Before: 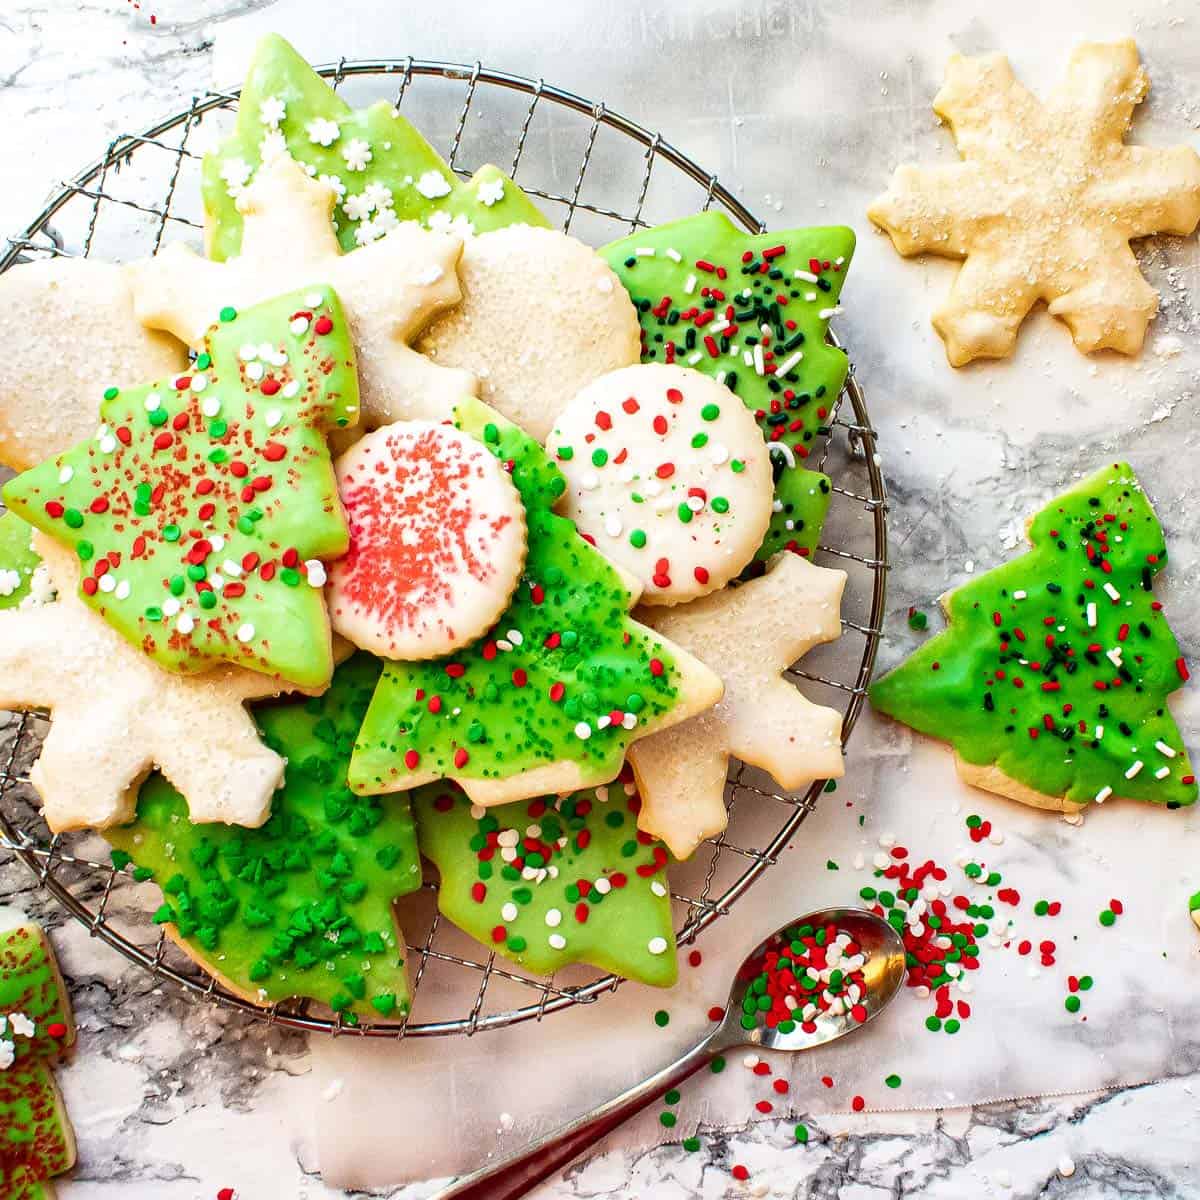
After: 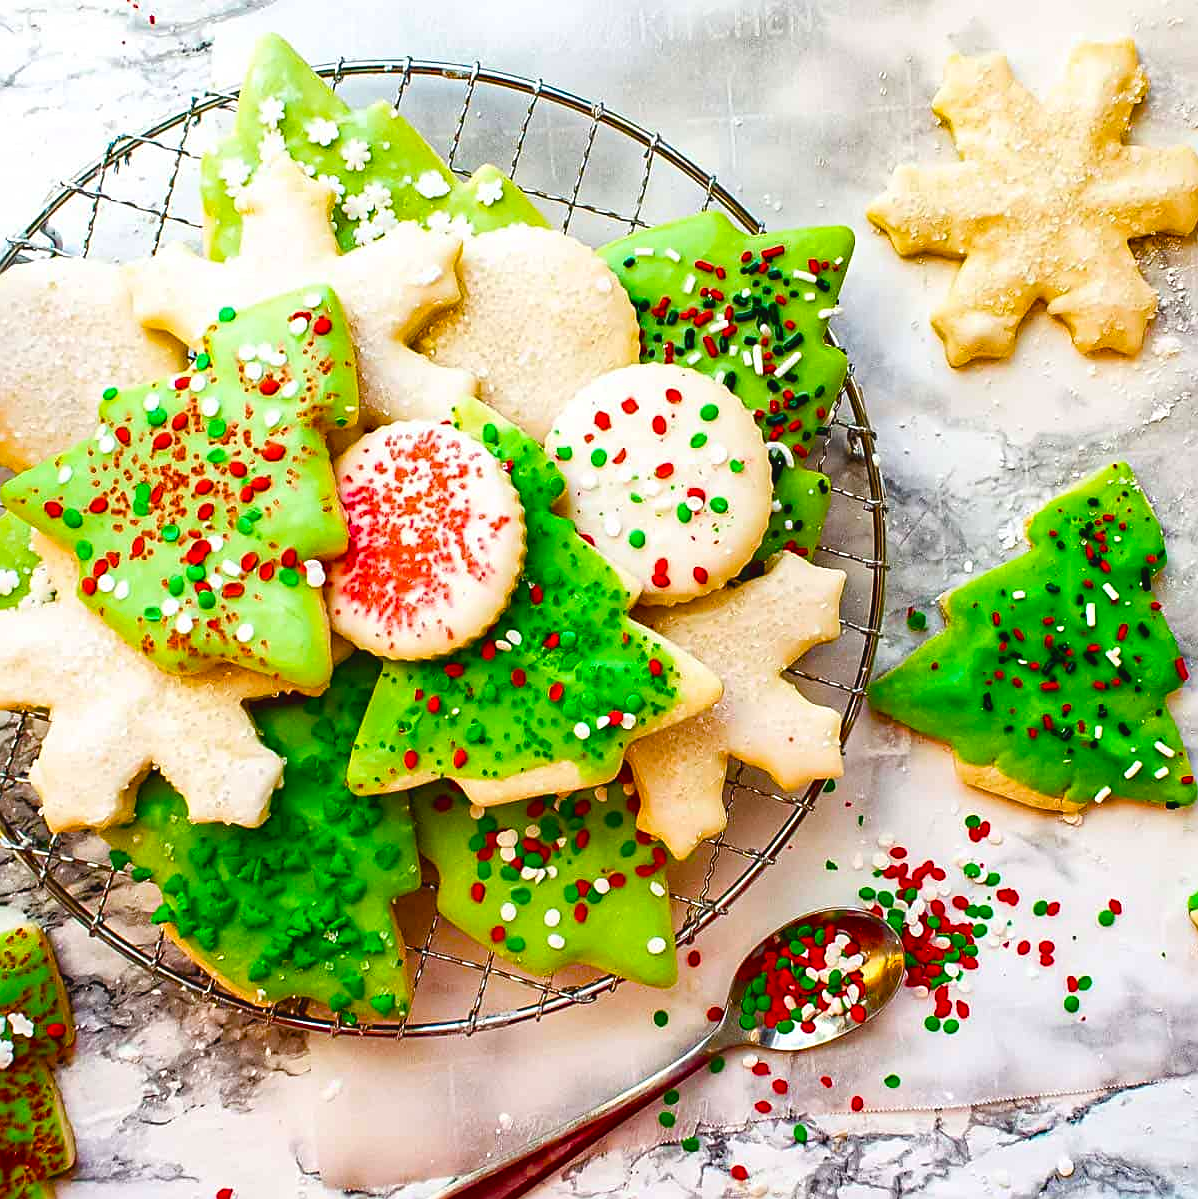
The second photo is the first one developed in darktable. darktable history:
sharpen: on, module defaults
color balance rgb: global offset › luminance 0.473%, perceptual saturation grading › global saturation 39.341%, perceptual saturation grading › highlights -25.009%, perceptual saturation grading › mid-tones 34.696%, perceptual saturation grading › shadows 35.284%, global vibrance 20%
tone equalizer: -8 EV -0.549 EV
crop and rotate: left 0.12%, bottom 0.009%
